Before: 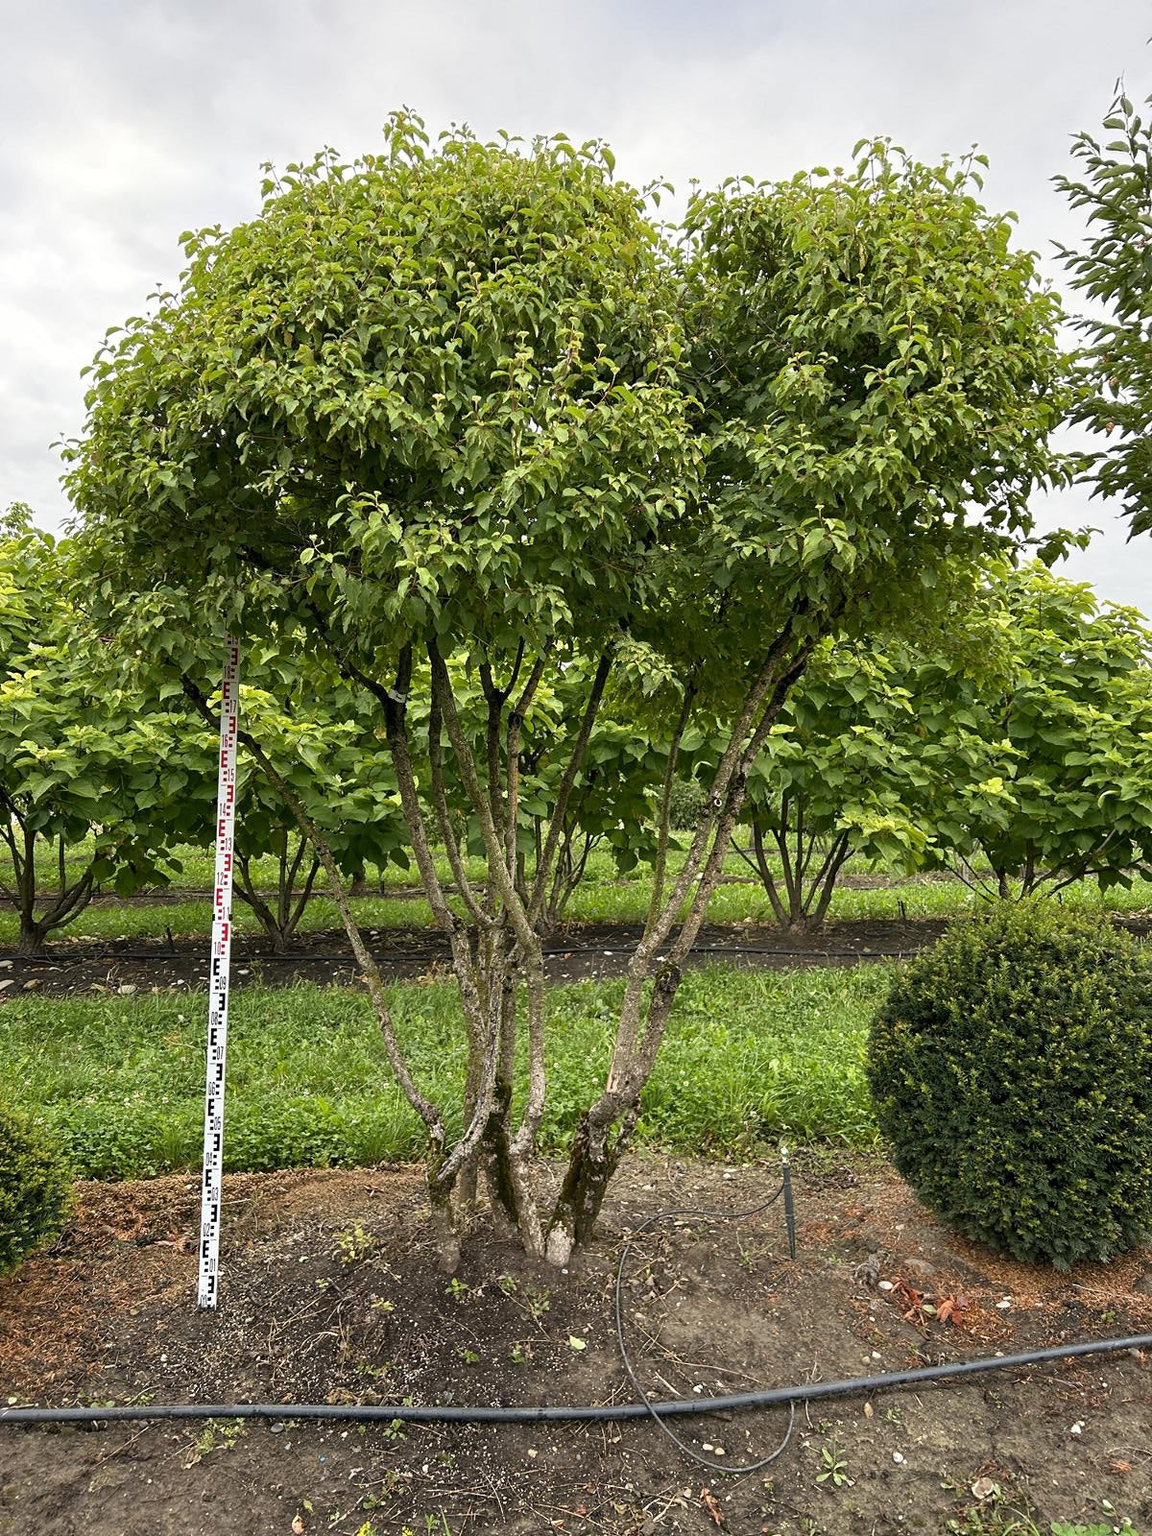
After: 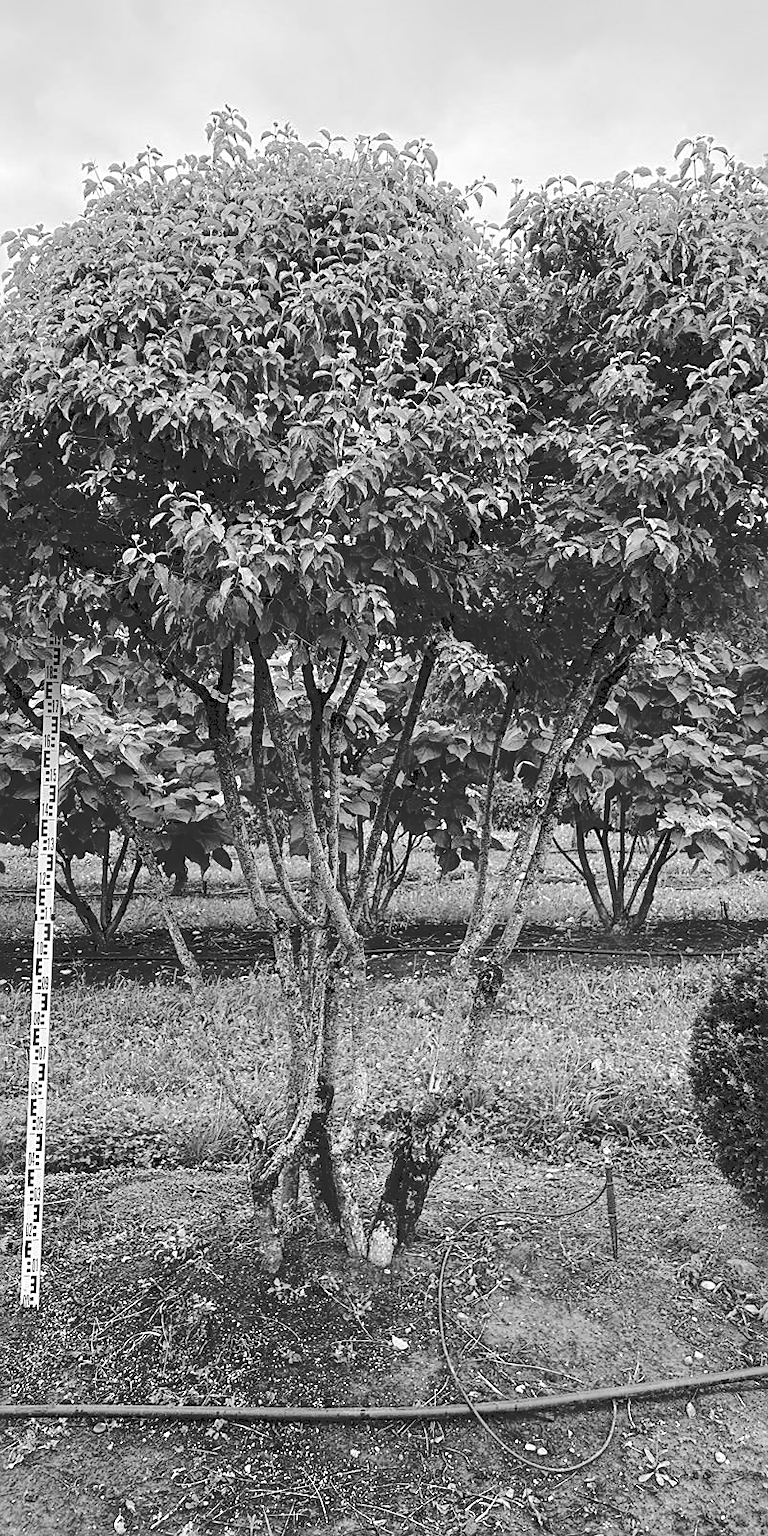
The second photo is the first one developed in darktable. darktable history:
exposure: compensate highlight preservation false
monochrome: a 0, b 0, size 0.5, highlights 0.57
tone curve: curves: ch0 [(0, 0) (0.003, 0.169) (0.011, 0.169) (0.025, 0.169) (0.044, 0.173) (0.069, 0.178) (0.1, 0.183) (0.136, 0.185) (0.177, 0.197) (0.224, 0.227) (0.277, 0.292) (0.335, 0.391) (0.399, 0.491) (0.468, 0.592) (0.543, 0.672) (0.623, 0.734) (0.709, 0.785) (0.801, 0.844) (0.898, 0.893) (1, 1)], preserve colors none
sharpen: on, module defaults
color zones: curves: ch1 [(0, 0.708) (0.088, 0.648) (0.245, 0.187) (0.429, 0.326) (0.571, 0.498) (0.714, 0.5) (0.857, 0.5) (1, 0.708)]
crop and rotate: left 15.446%, right 17.836%
